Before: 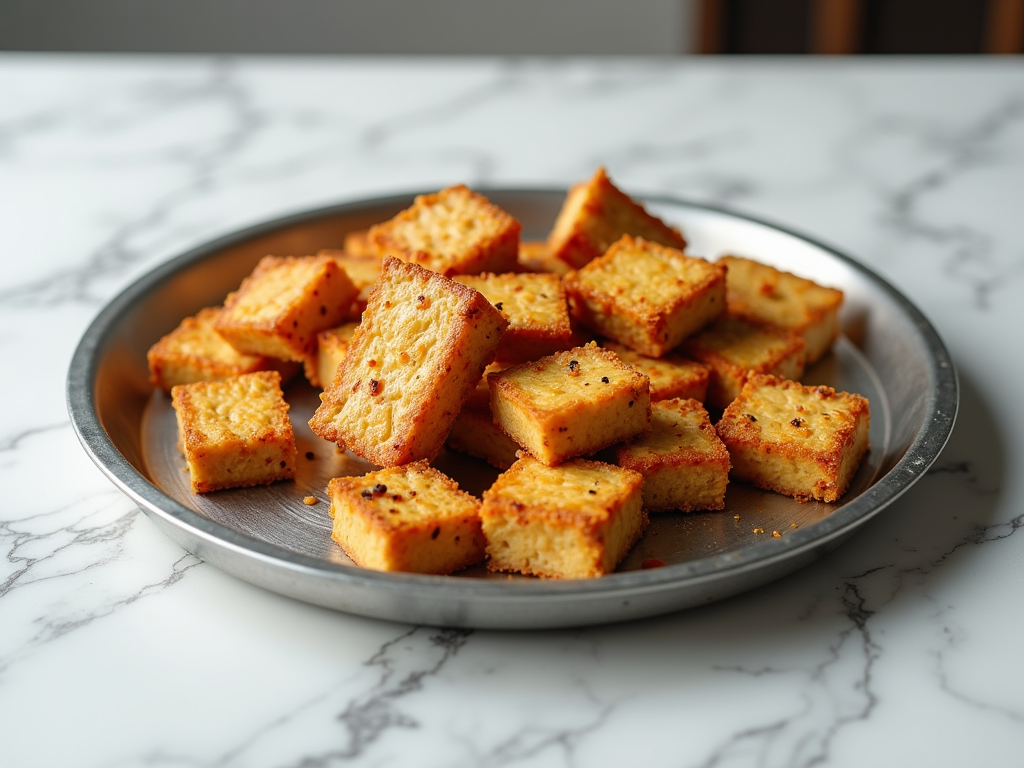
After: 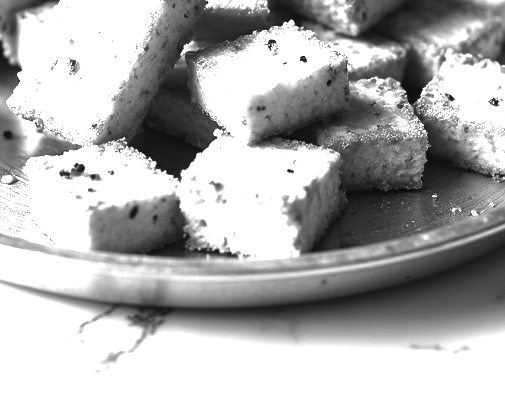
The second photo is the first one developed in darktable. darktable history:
contrast brightness saturation: contrast 0.545, brightness 0.46, saturation -0.994
levels: levels [0, 0.374, 0.749]
shadows and highlights: shadows -20.54, white point adjustment -2.16, highlights -34.77, highlights color adjustment 89.17%
crop: left 29.549%, top 41.86%, right 21.098%, bottom 3.496%
